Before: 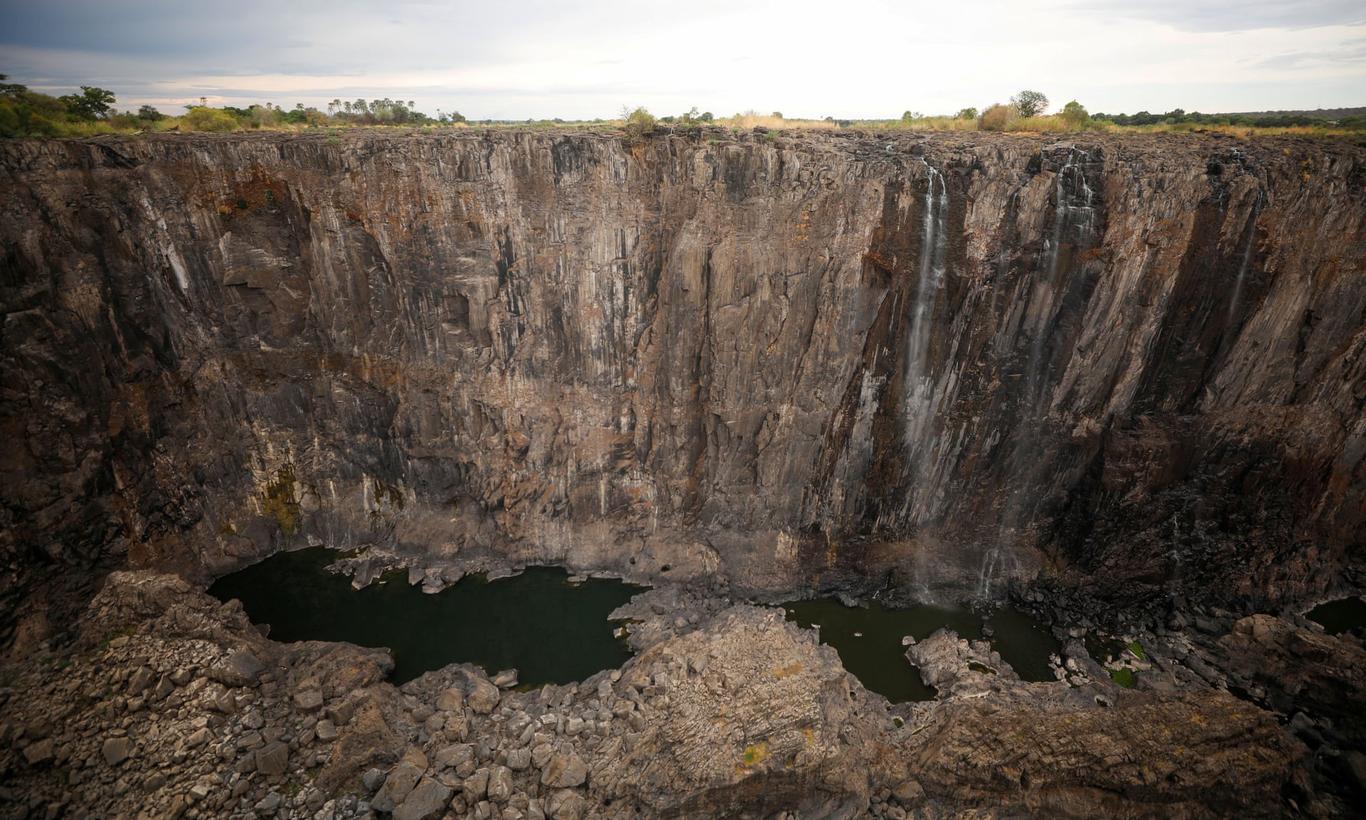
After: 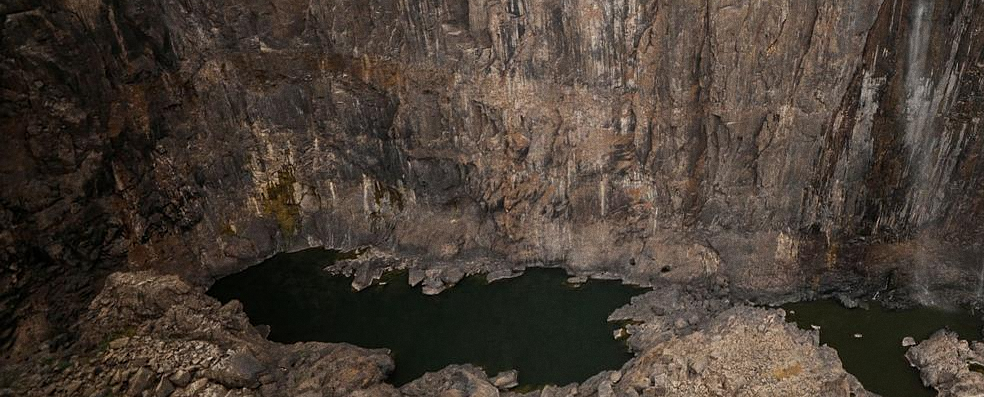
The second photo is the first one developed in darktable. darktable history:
base curve: exposure shift 0, preserve colors none
crop: top 36.498%, right 27.964%, bottom 14.995%
exposure: exposure -0.116 EV, compensate exposure bias true, compensate highlight preservation false
grain: coarseness 0.09 ISO
sharpen: radius 1.272, amount 0.305, threshold 0
